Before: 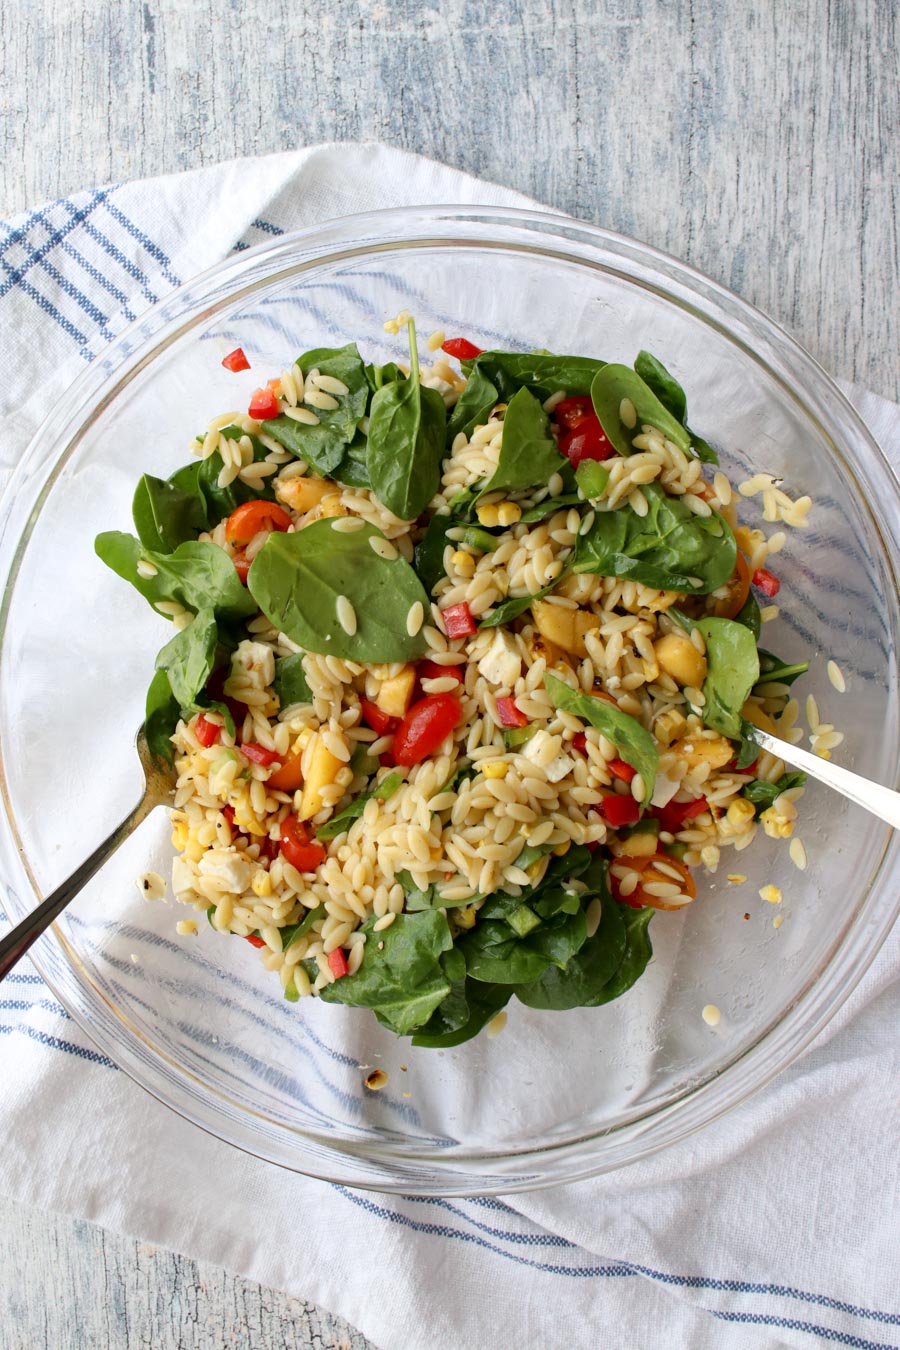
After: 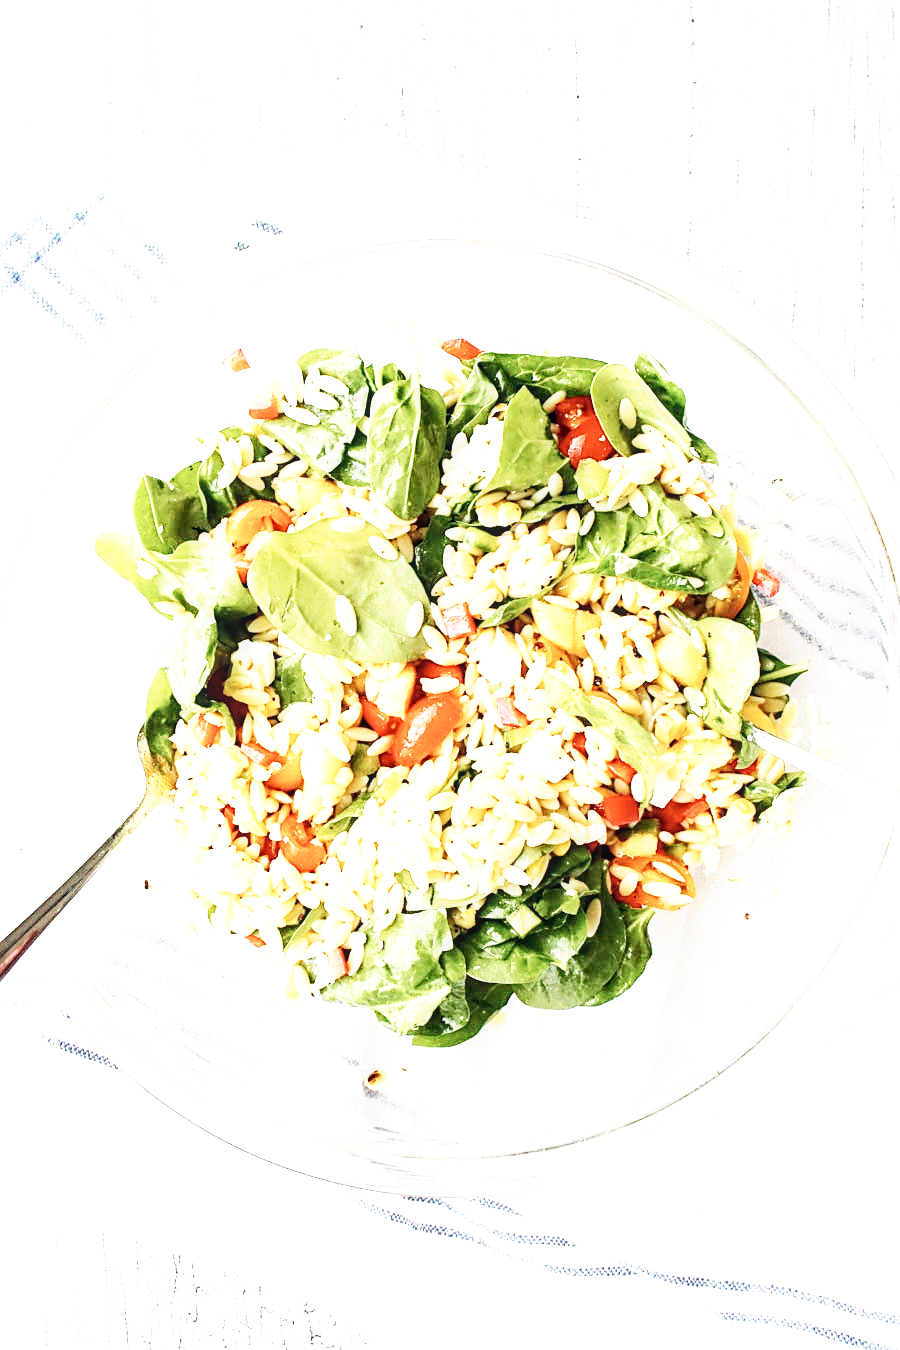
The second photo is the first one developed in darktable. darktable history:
base curve: curves: ch0 [(0, 0) (0.007, 0.004) (0.027, 0.03) (0.046, 0.07) (0.207, 0.54) (0.442, 0.872) (0.673, 0.972) (1, 1)], preserve colors none
contrast brightness saturation: contrast 0.1, saturation -0.3
local contrast: on, module defaults
sharpen: on, module defaults
exposure: black level correction 0, exposure 1.675 EV, compensate exposure bias true, compensate highlight preservation false
